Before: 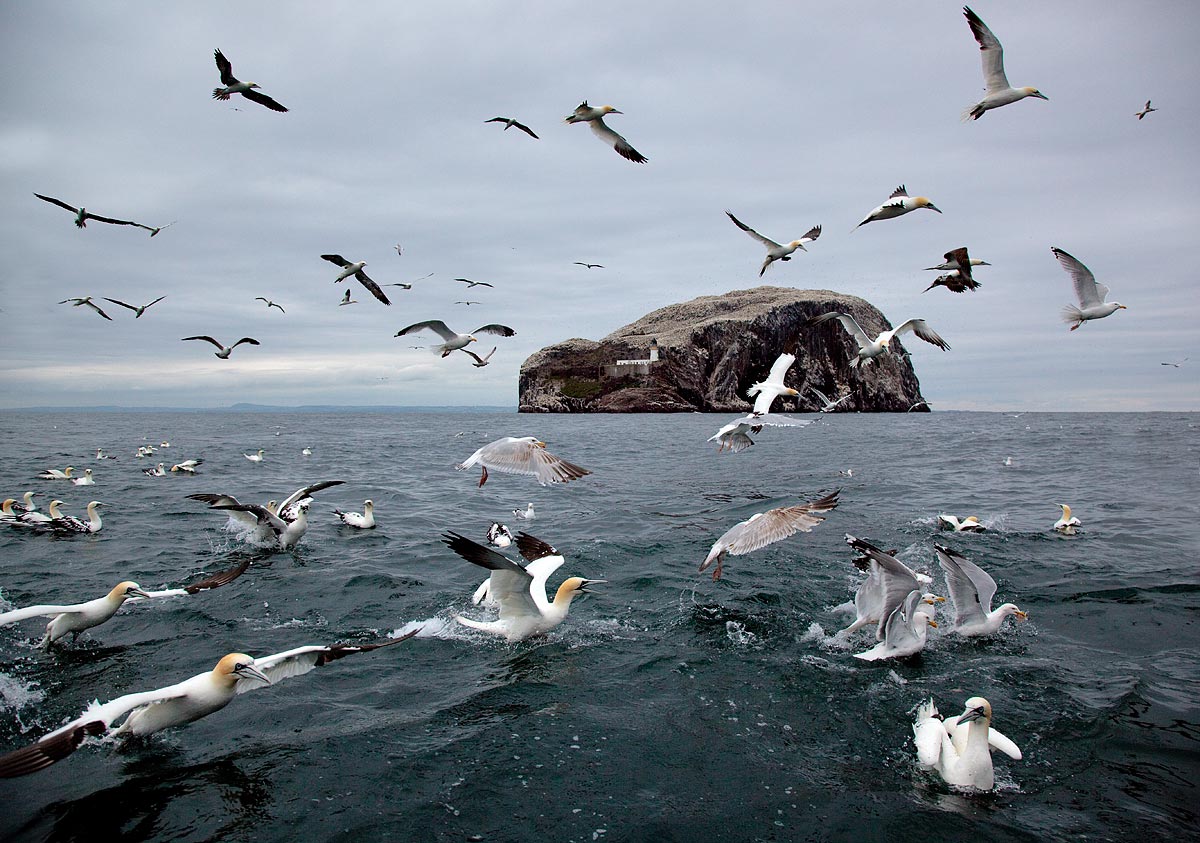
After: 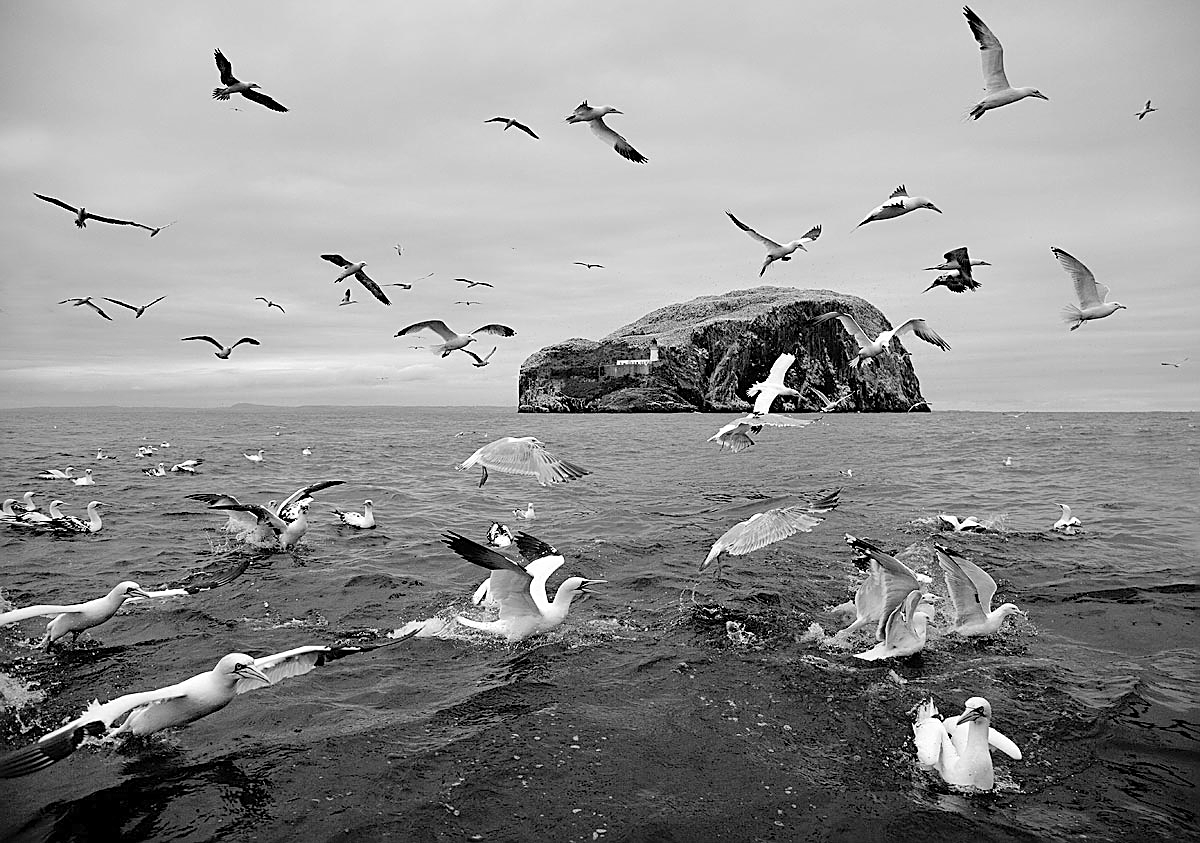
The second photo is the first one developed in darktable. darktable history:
contrast brightness saturation: brightness 0.15
sharpen: amount 0.6
color calibration: output gray [0.714, 0.278, 0, 0], illuminant same as pipeline (D50), adaptation none (bypass)
